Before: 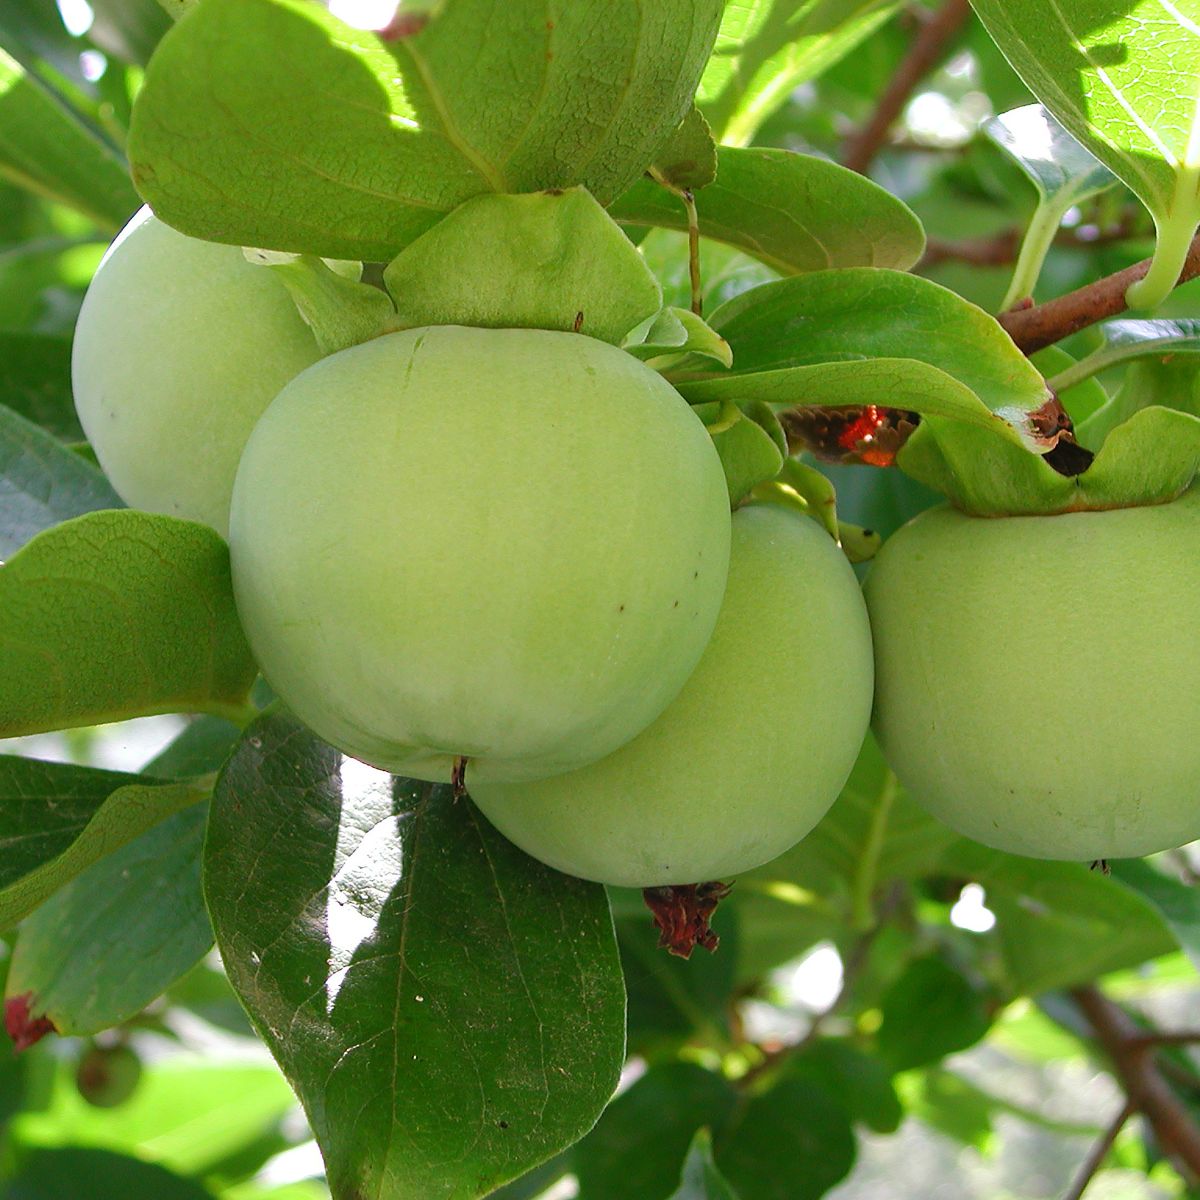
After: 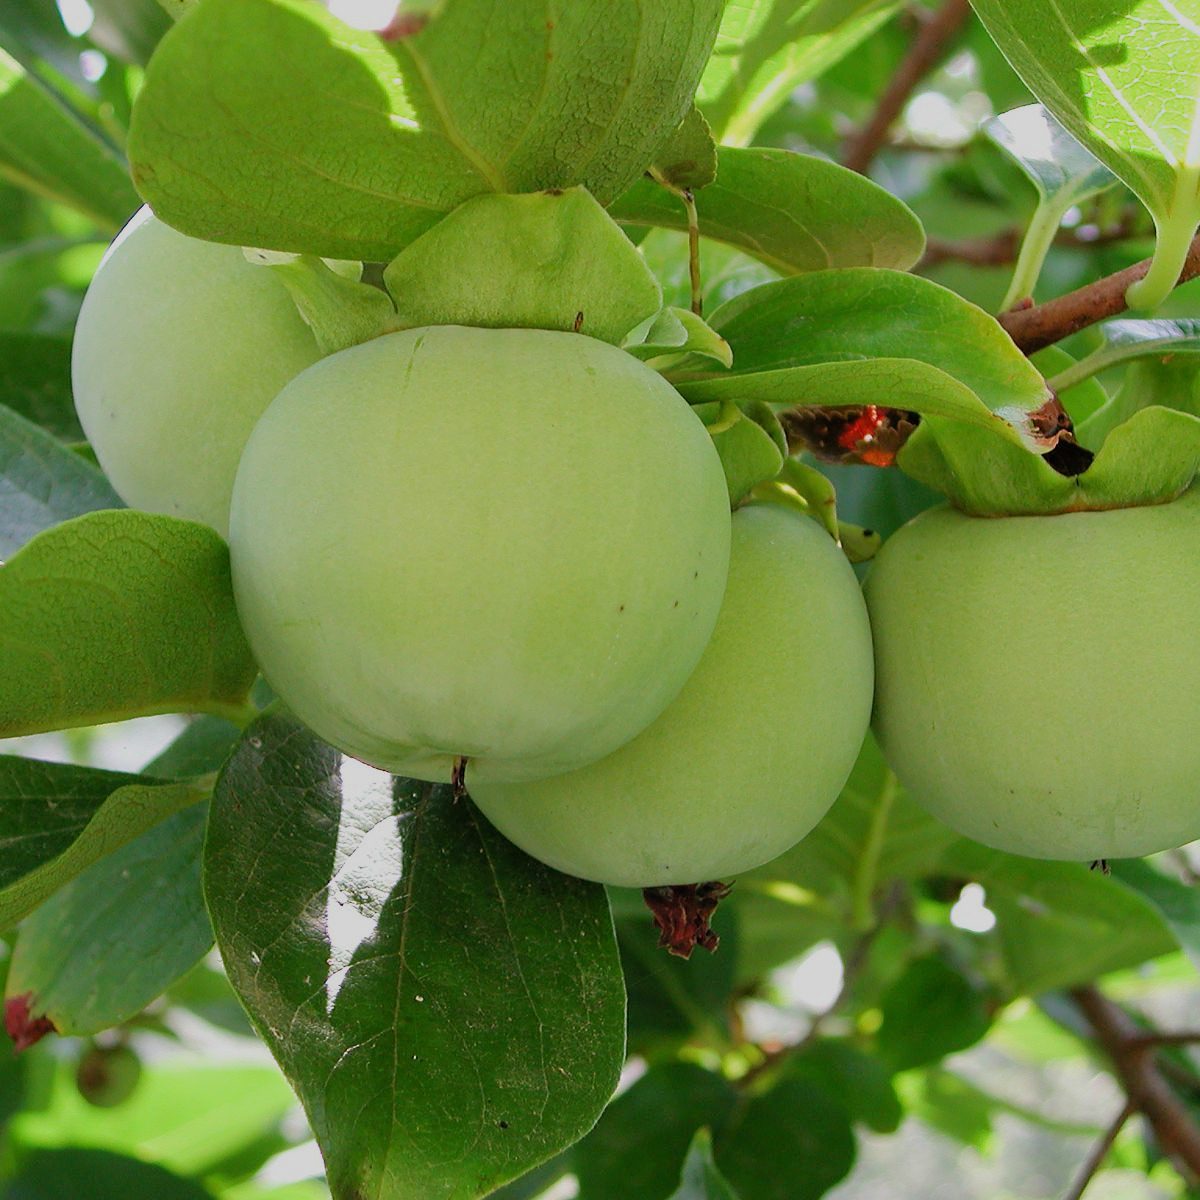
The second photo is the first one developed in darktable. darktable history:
filmic rgb: black relative exposure -8.41 EV, white relative exposure 4.68 EV, hardness 3.84
